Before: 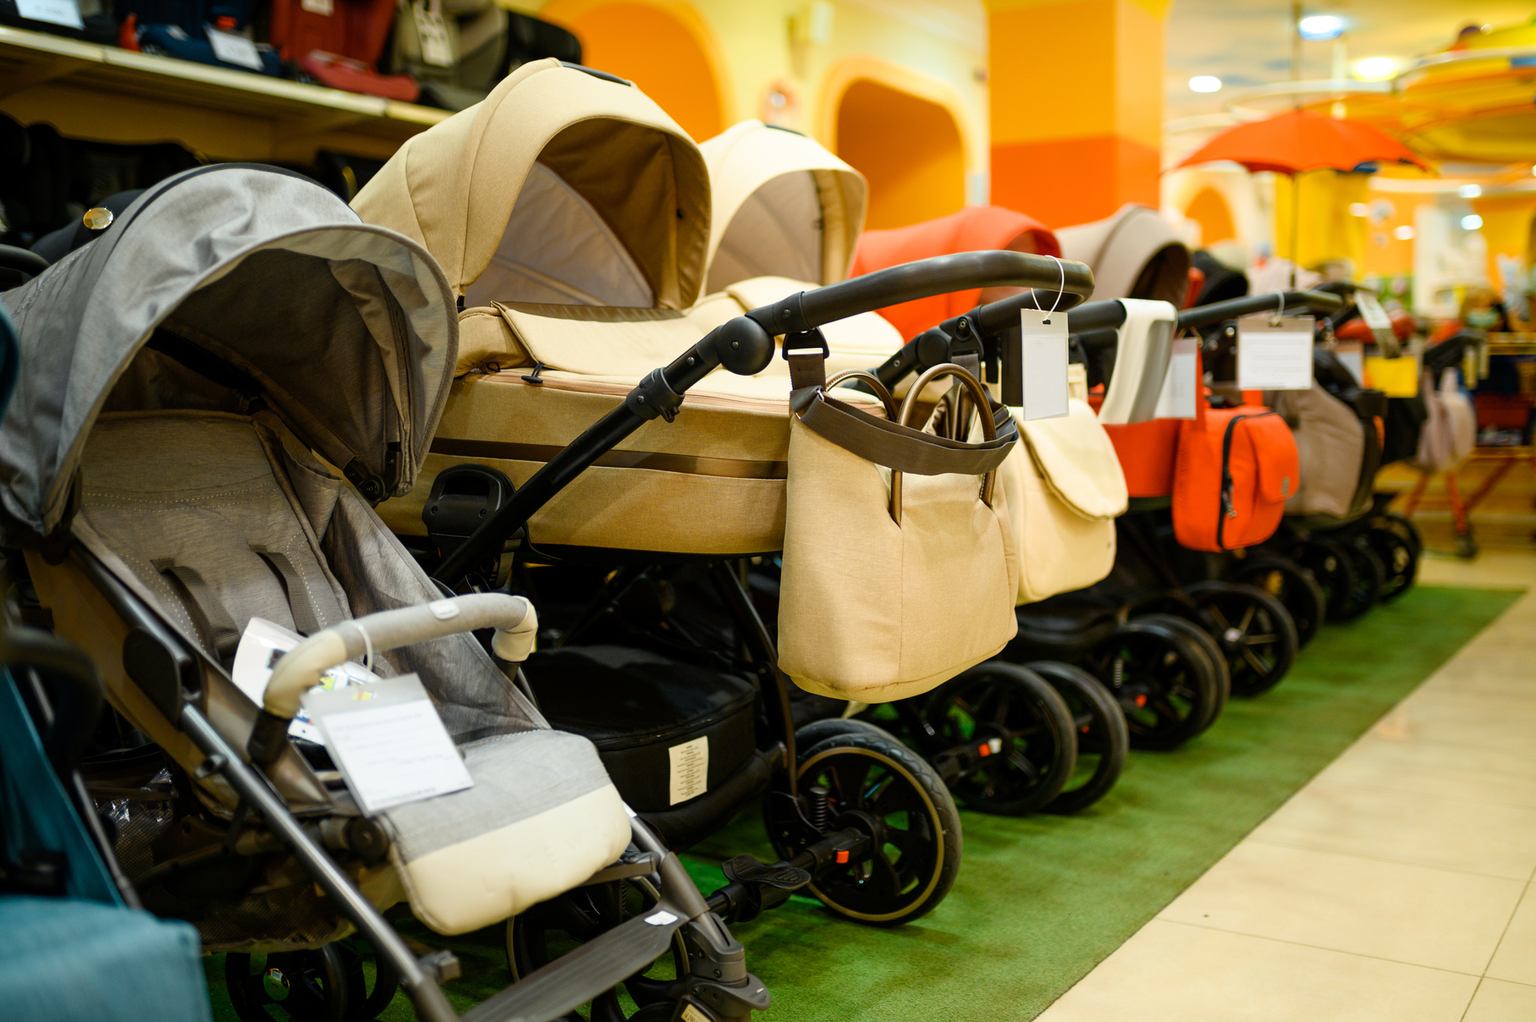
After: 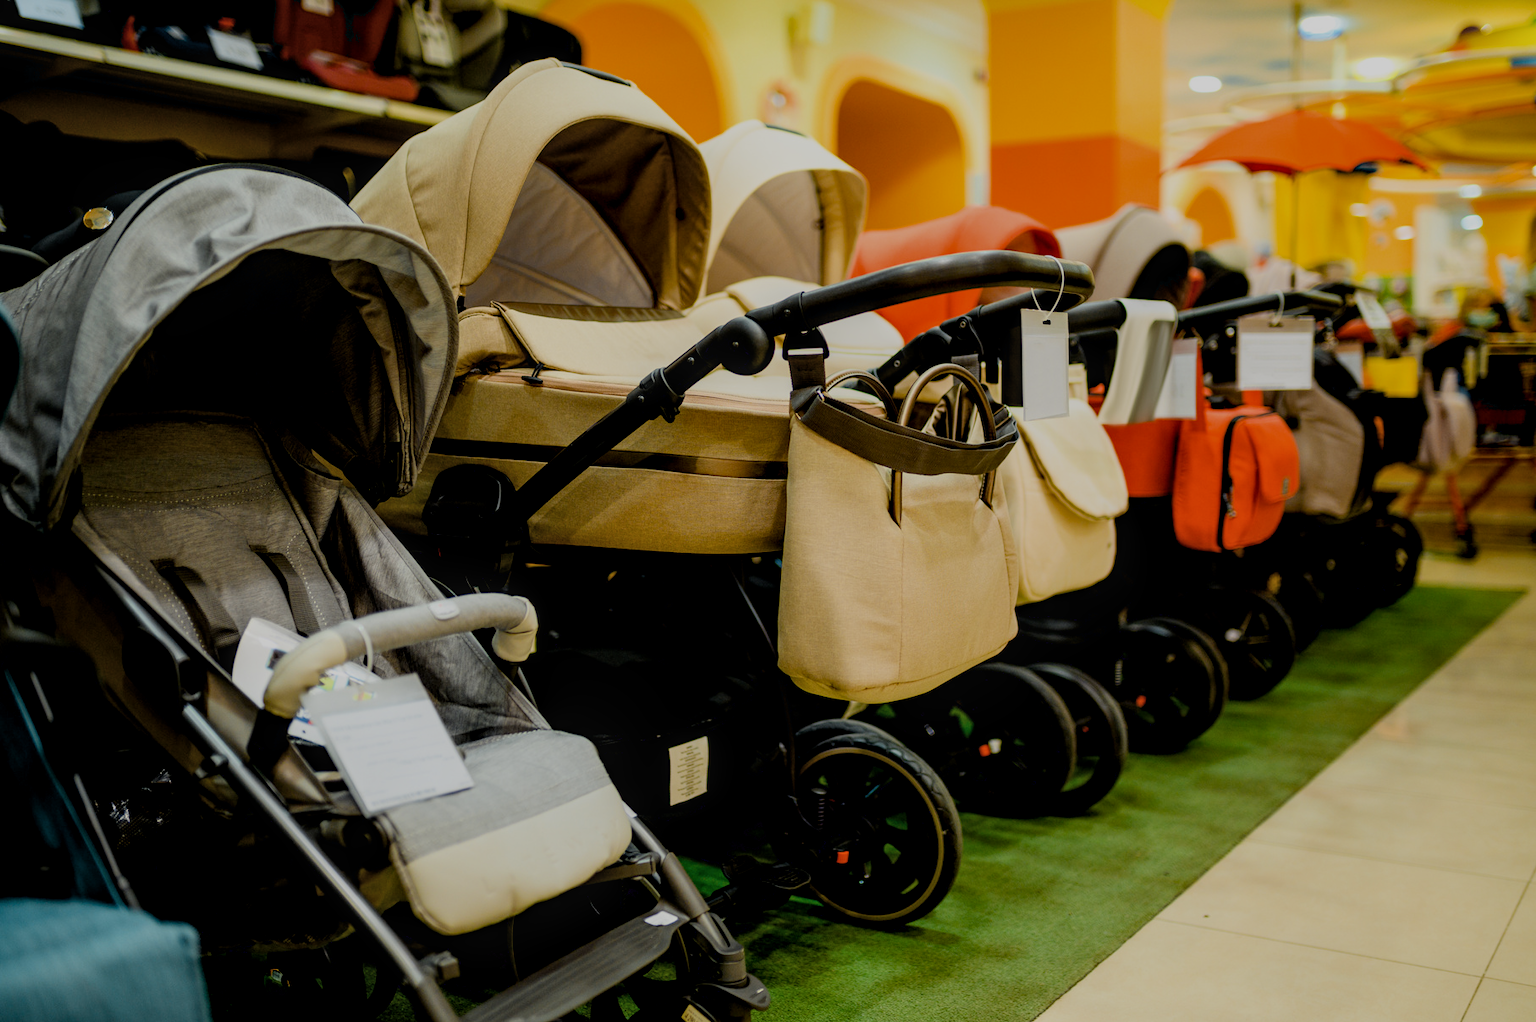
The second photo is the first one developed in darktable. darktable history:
local contrast: on, module defaults
filmic rgb: black relative exposure -7.65 EV, white relative exposure 4.56 EV, hardness 3.61, contrast 1.05
exposure: black level correction 0.011, exposure -0.478 EV, compensate highlight preservation false
